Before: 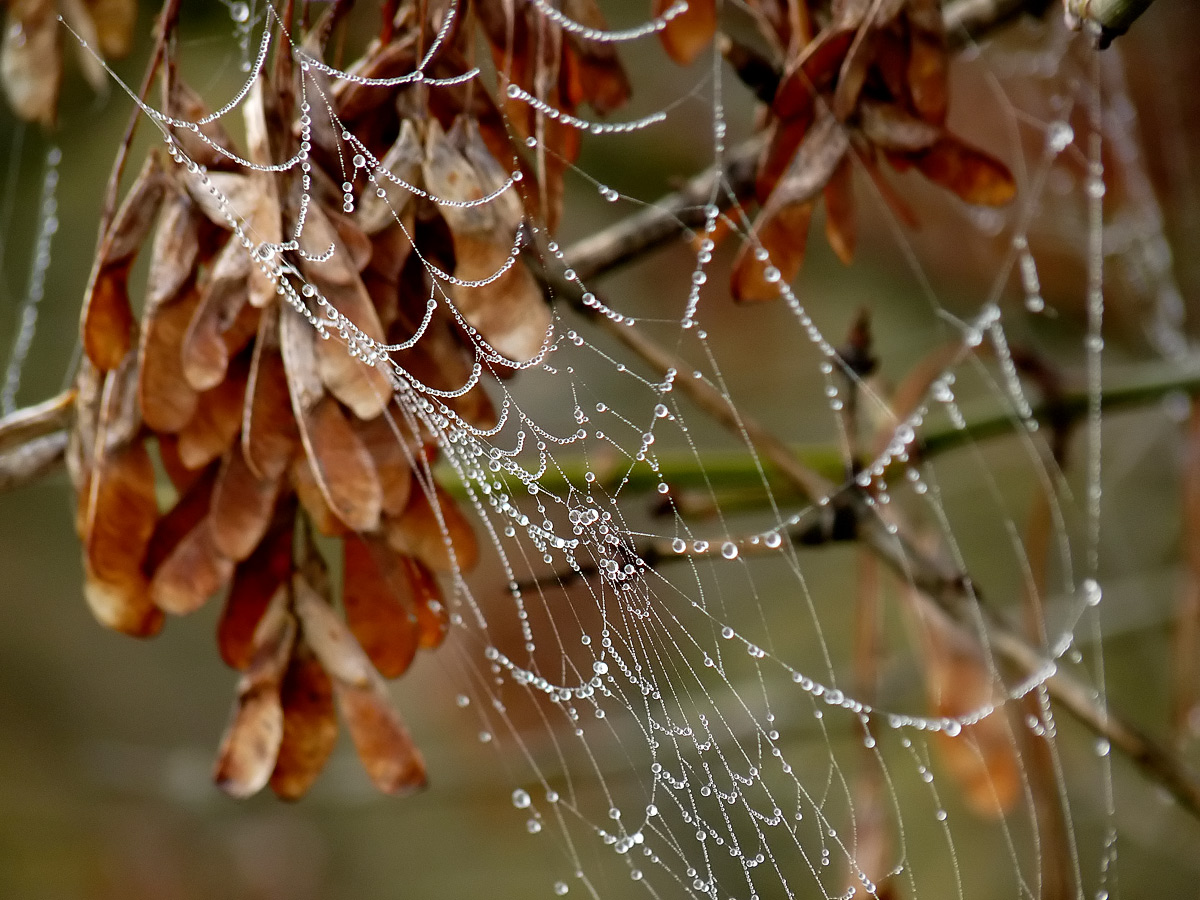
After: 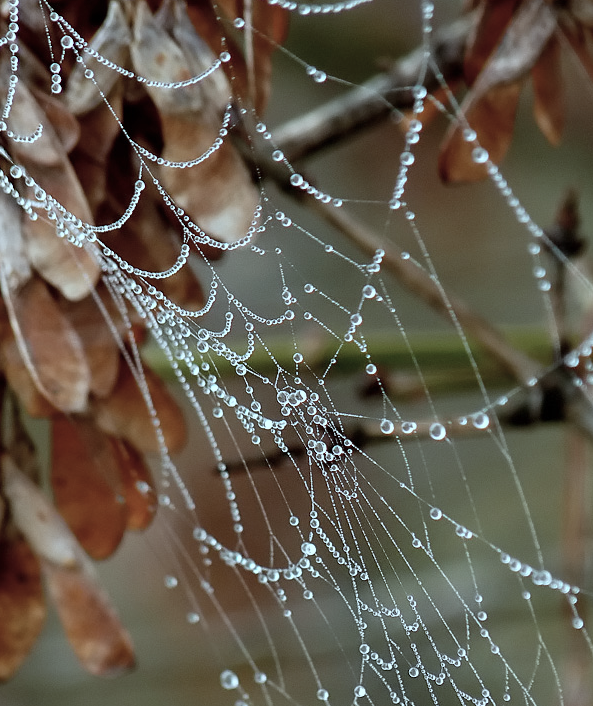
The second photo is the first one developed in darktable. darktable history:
crop and rotate: angle 0.02°, left 24.353%, top 13.219%, right 26.156%, bottom 8.224%
color correction: highlights a* -12.64, highlights b* -18.1, saturation 0.7
